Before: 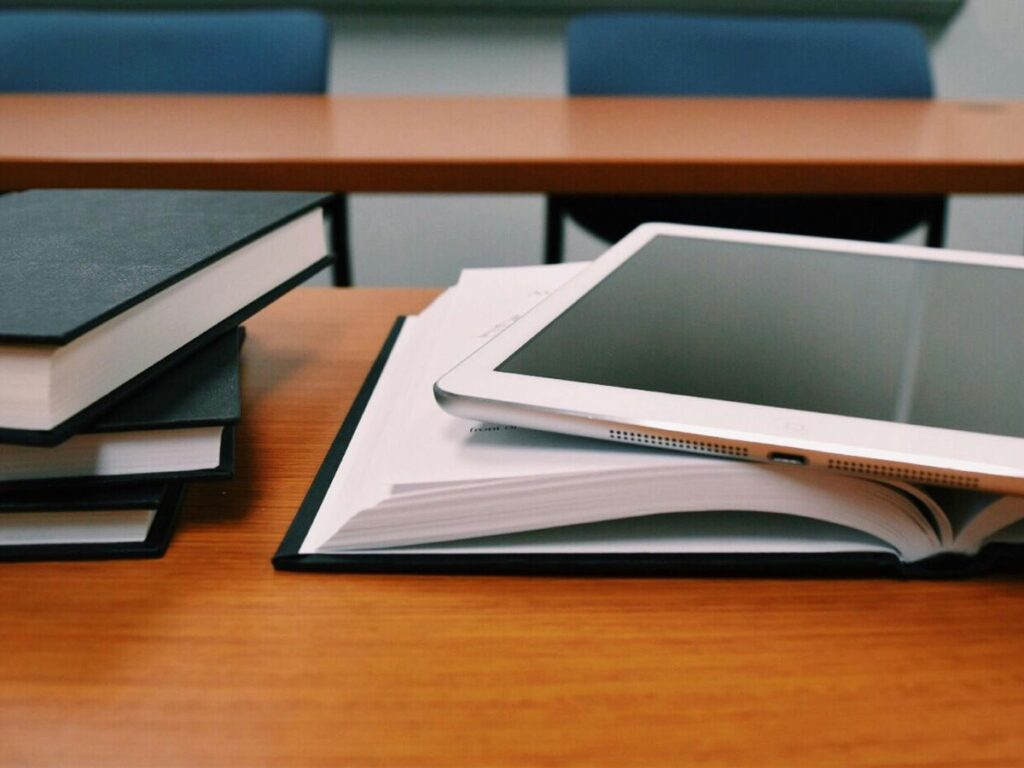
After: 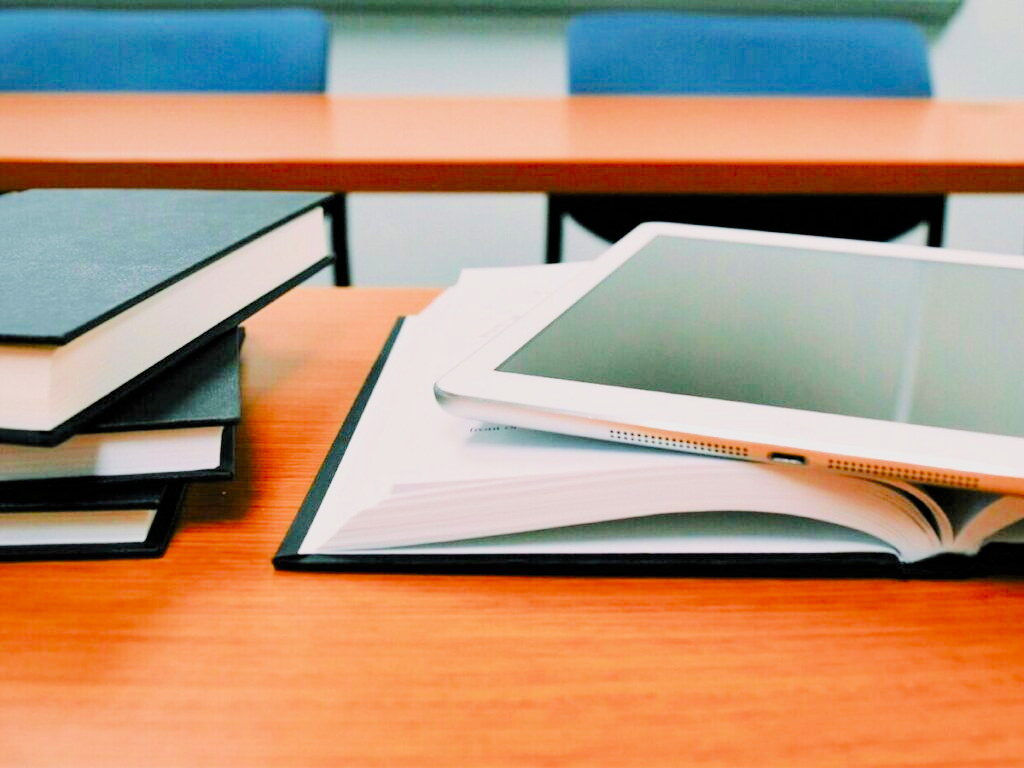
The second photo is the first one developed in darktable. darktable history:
tone equalizer: -8 EV -0.75 EV, -7 EV -0.7 EV, -6 EV -0.6 EV, -5 EV -0.4 EV, -3 EV 0.4 EV, -2 EV 0.6 EV, -1 EV 0.7 EV, +0 EV 0.75 EV, edges refinement/feathering 500, mask exposure compensation -1.57 EV, preserve details no
filmic rgb: white relative exposure 8 EV, threshold 3 EV, hardness 2.44, latitude 10.07%, contrast 0.72, highlights saturation mix 10%, shadows ↔ highlights balance 1.38%, color science v4 (2020), enable highlight reconstruction true
exposure: black level correction 0.001, exposure 2 EV, compensate highlight preservation false
